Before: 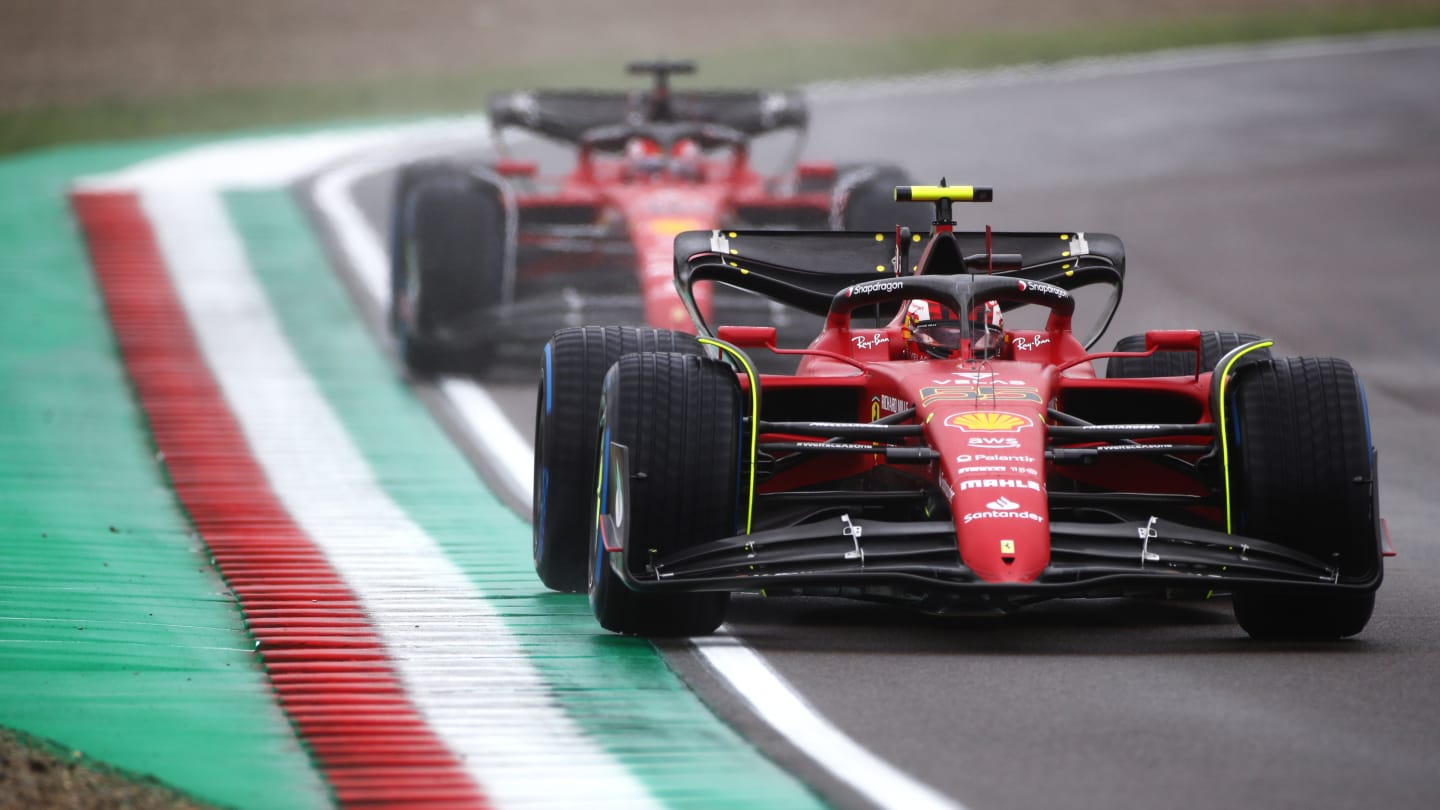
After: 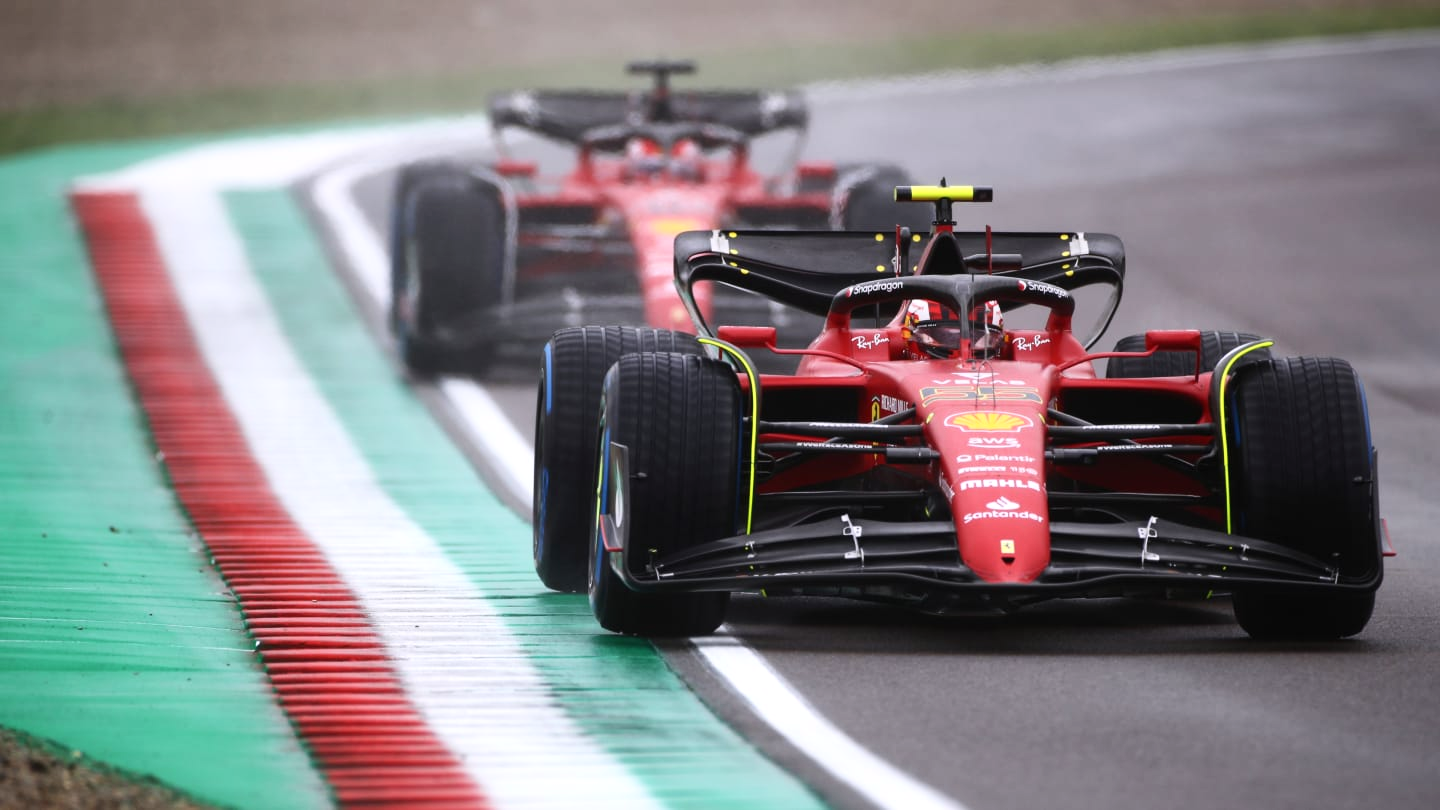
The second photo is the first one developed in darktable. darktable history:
white balance: red 1.009, blue 1.027
contrast brightness saturation: contrast 0.15, brightness 0.05
